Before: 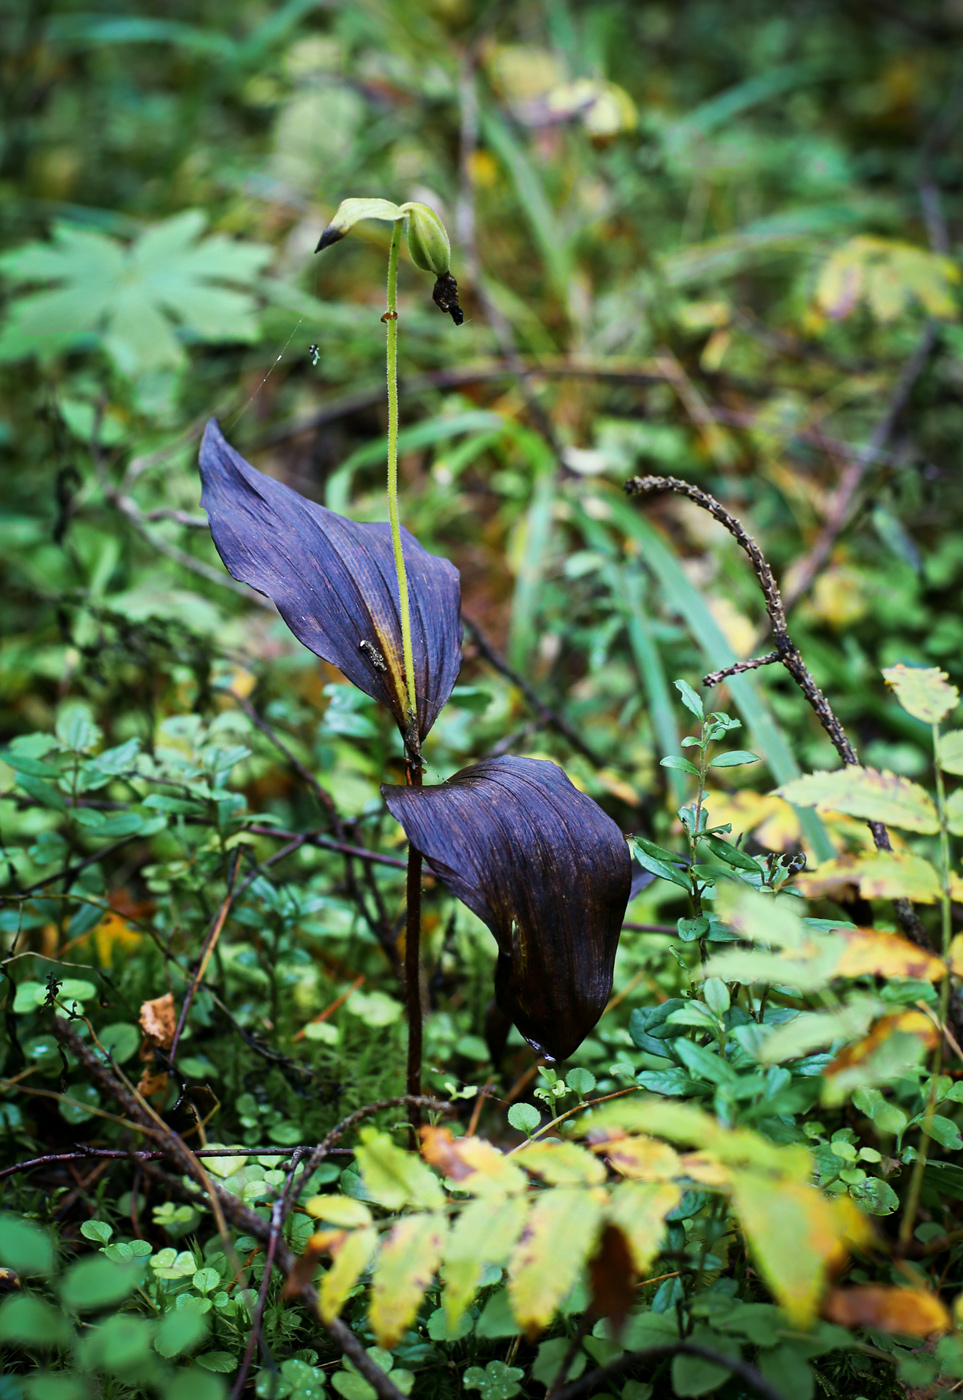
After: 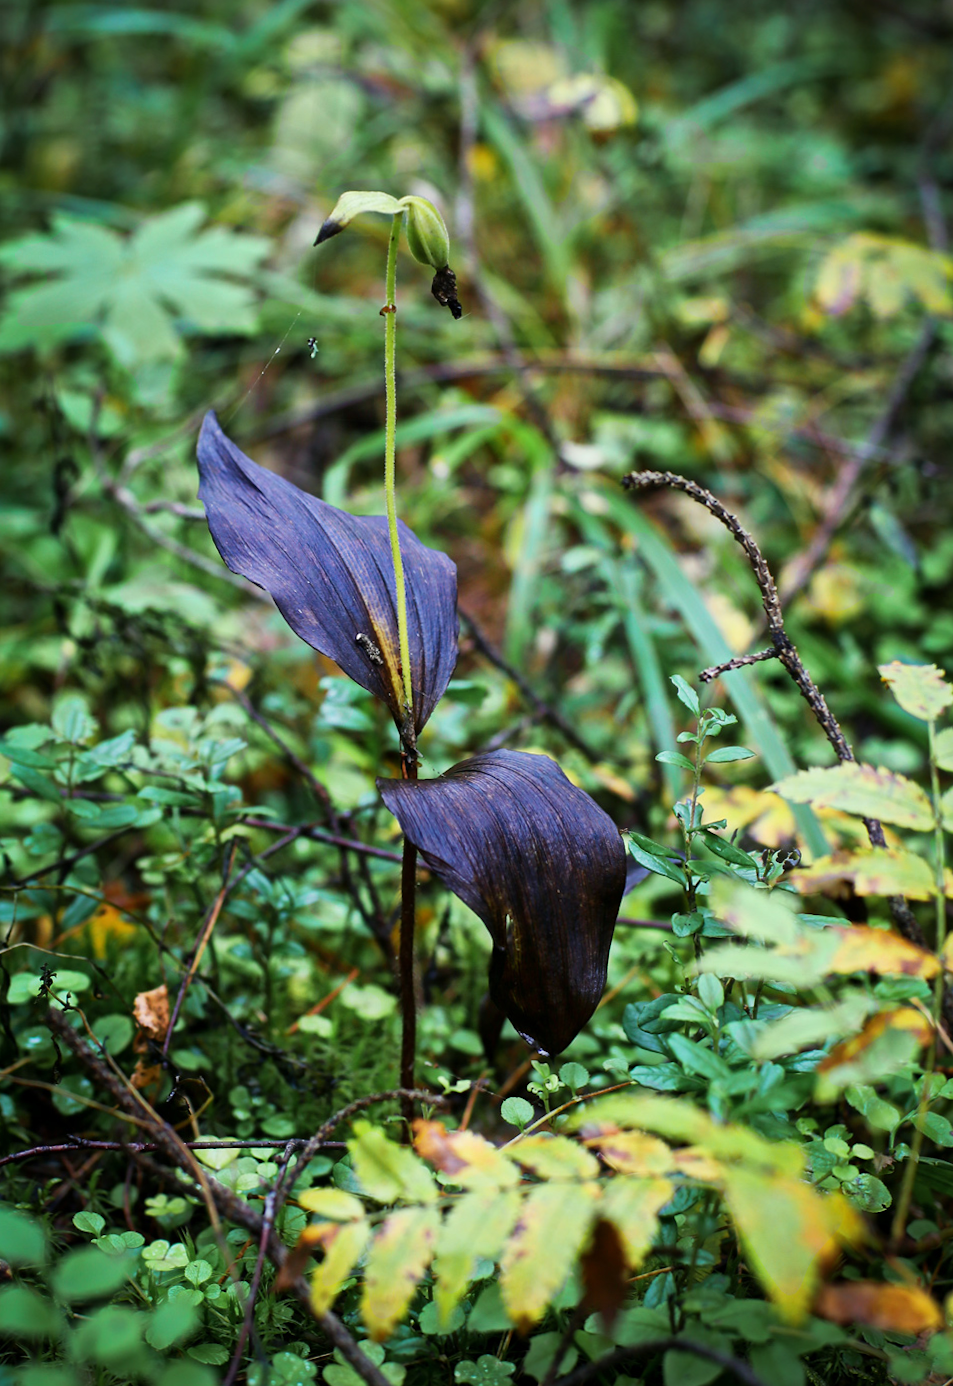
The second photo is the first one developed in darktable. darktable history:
crop and rotate: angle -0.391°
